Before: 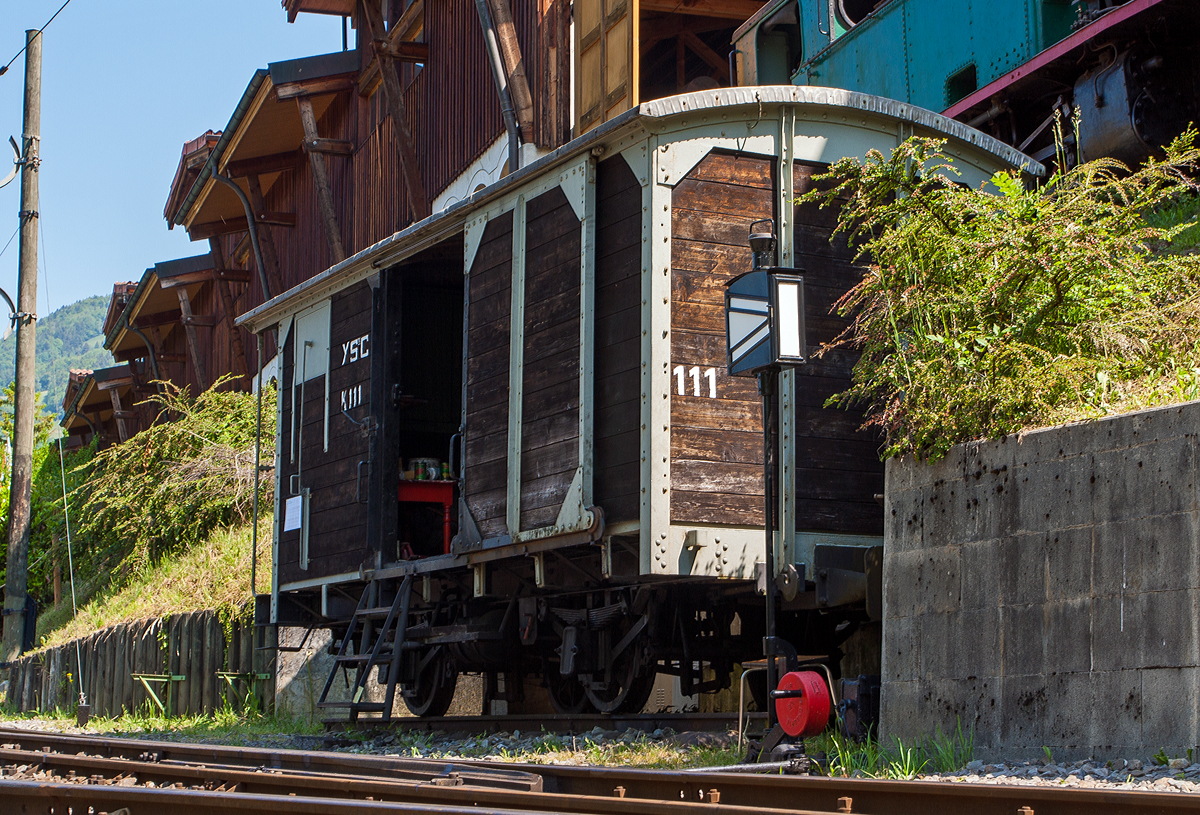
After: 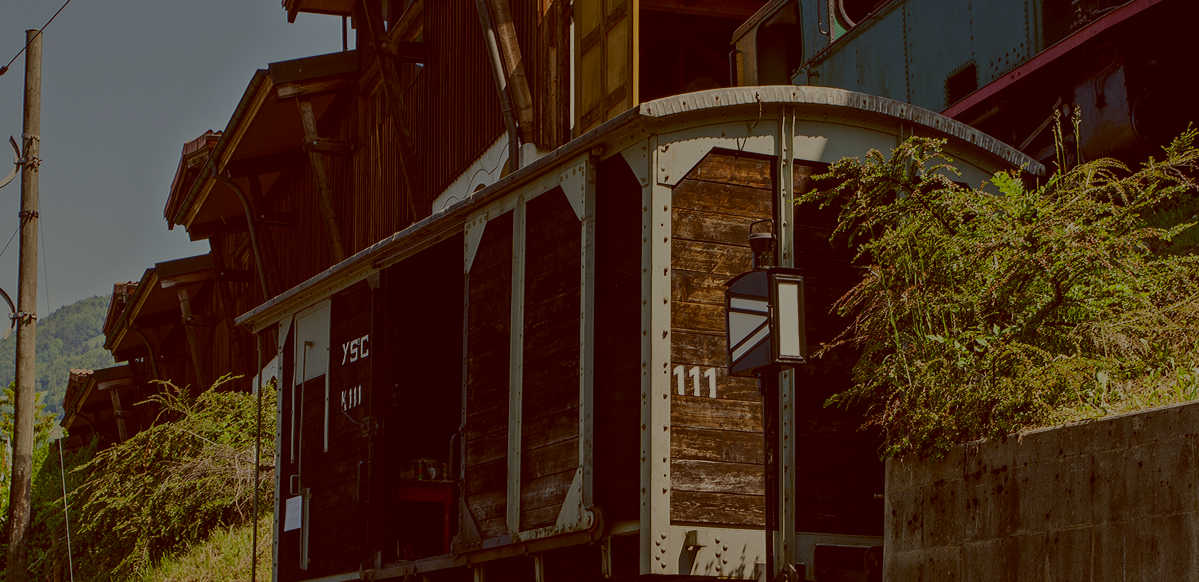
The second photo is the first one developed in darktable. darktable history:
crop: bottom 28.576%
color balance: lift [1.001, 1.007, 1, 0.993], gamma [1.023, 1.026, 1.01, 0.974], gain [0.964, 1.059, 1.073, 0.927]
tone equalizer: -8 EV -2 EV, -7 EV -2 EV, -6 EV -2 EV, -5 EV -2 EV, -4 EV -2 EV, -3 EV -2 EV, -2 EV -2 EV, -1 EV -1.63 EV, +0 EV -2 EV
